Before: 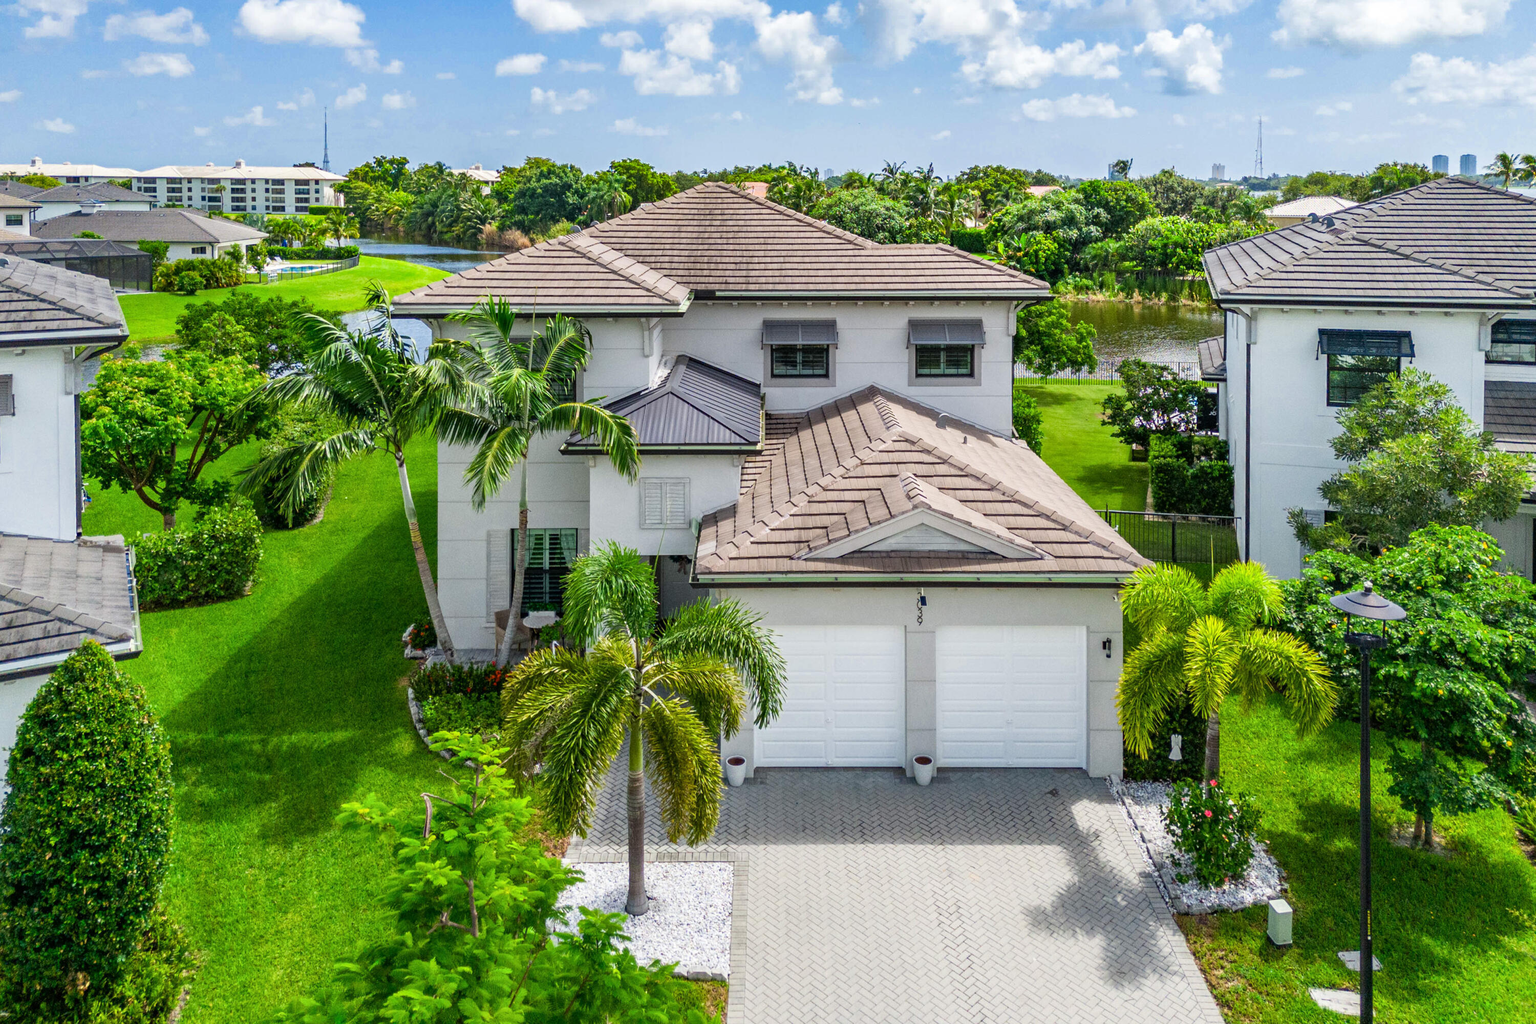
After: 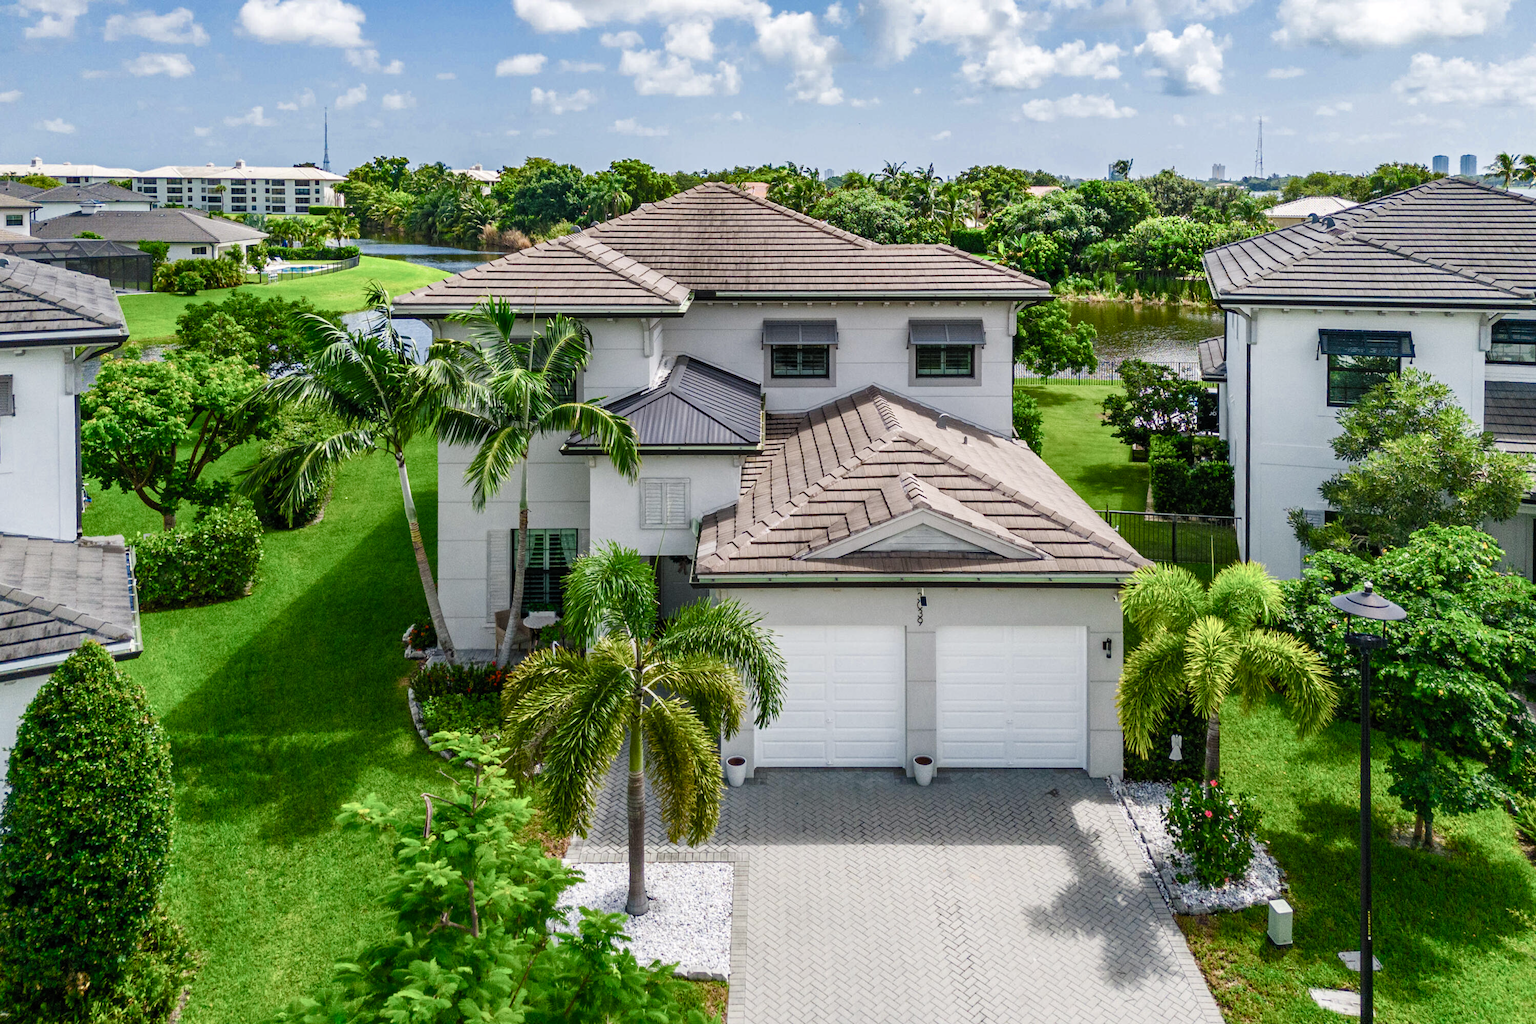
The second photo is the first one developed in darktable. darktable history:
color balance rgb: shadows lift › luminance -10%, shadows lift › chroma 1%, shadows lift › hue 113°, power › luminance -15%, highlights gain › chroma 0.2%, highlights gain › hue 333°, global offset › luminance 0.5%, perceptual saturation grading › global saturation 20%, perceptual saturation grading › highlights -50%, perceptual saturation grading › shadows 25%, contrast -10%
levels: mode automatic, black 0.023%, white 99.97%, levels [0.062, 0.494, 0.925]
